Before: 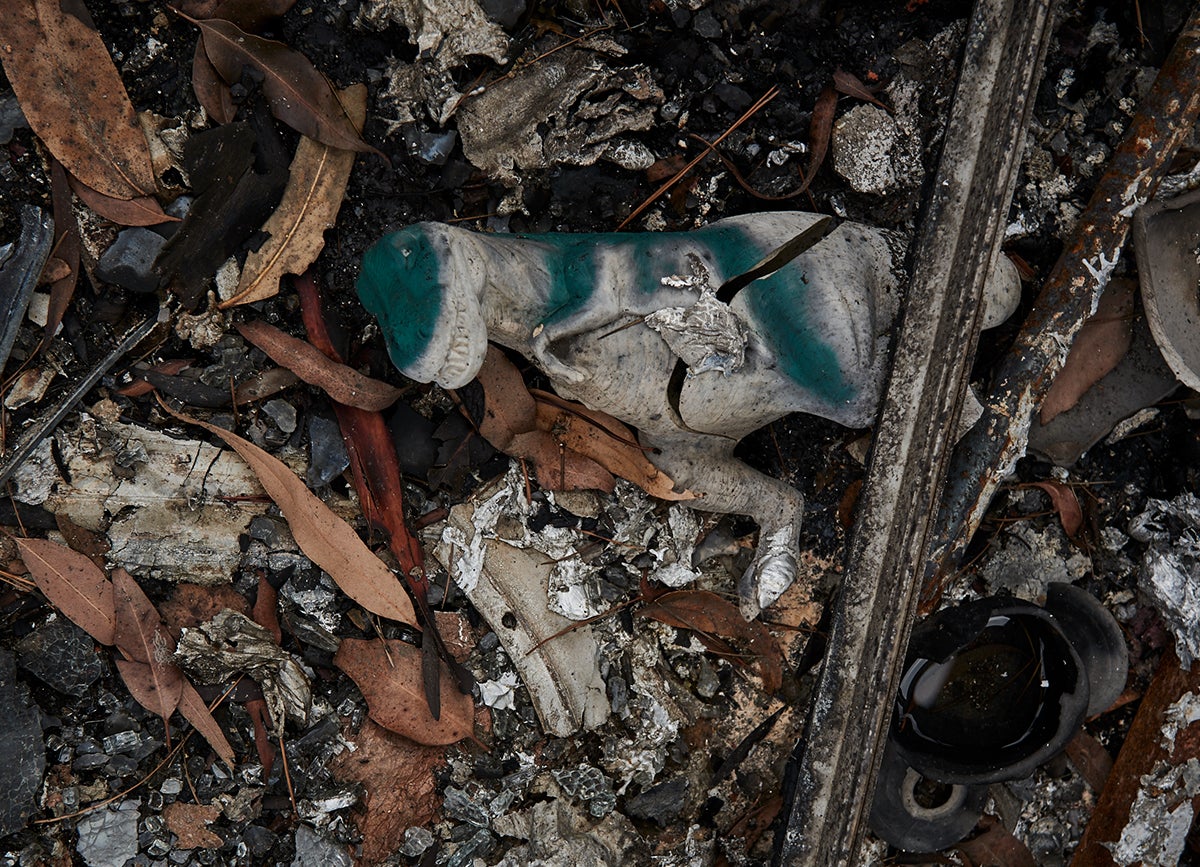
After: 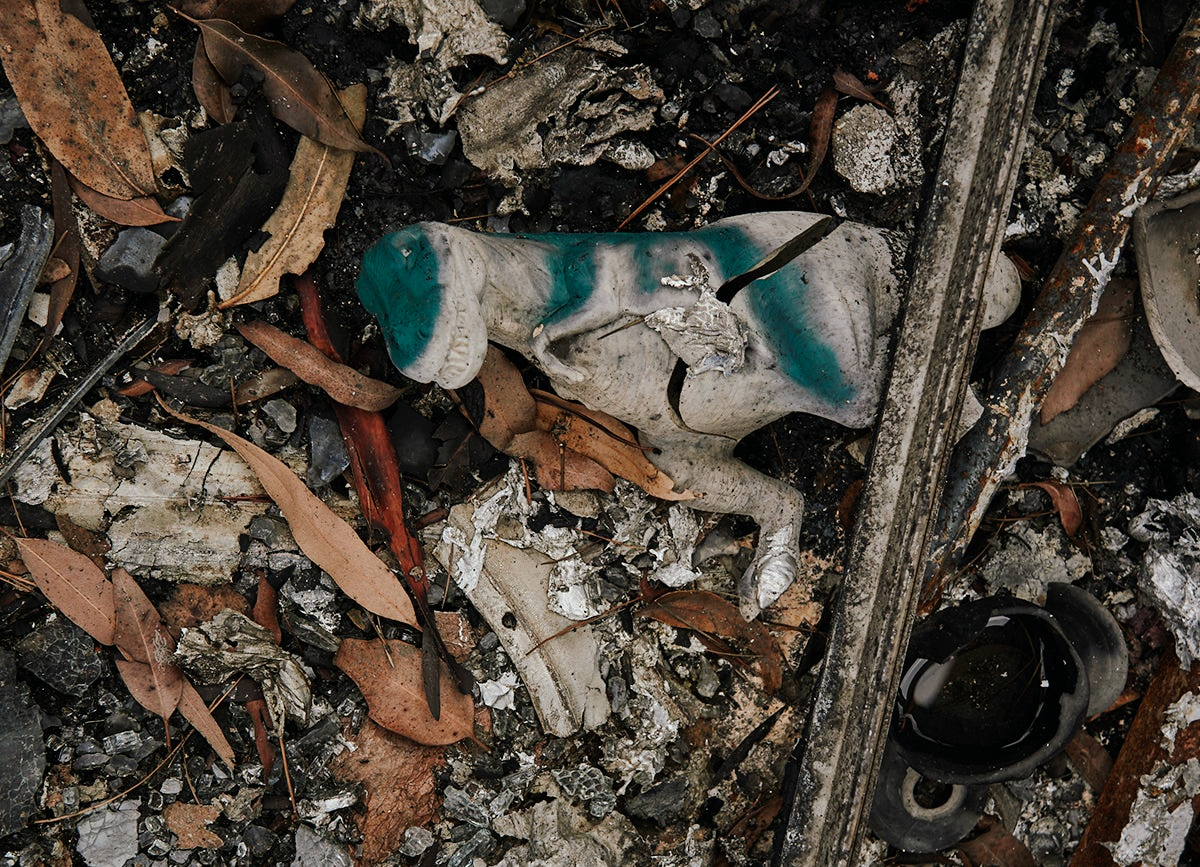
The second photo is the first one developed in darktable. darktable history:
tone curve: curves: ch0 [(0, 0) (0.003, 0.003) (0.011, 0.014) (0.025, 0.027) (0.044, 0.044) (0.069, 0.064) (0.1, 0.108) (0.136, 0.153) (0.177, 0.208) (0.224, 0.275) (0.277, 0.349) (0.335, 0.422) (0.399, 0.492) (0.468, 0.557) (0.543, 0.617) (0.623, 0.682) (0.709, 0.745) (0.801, 0.826) (0.898, 0.916) (1, 1)], preserve colors none
color look up table: target L [93.38, 92.29, 91.07, 85.54, 82.74, 74.23, 67.89, 66.01, 65.99, 45.48, 49.78, 27.52, 18.41, 200.19, 81.55, 77.84, 75.55, 61.9, 49.6, 49.95, 49.64, 46.2, 40.11, 34.91, 22.02, 95.52, 85.93, 79, 74.61, 69, 62.05, 60.09, 55.56, 66.82, 54.46, 41.35, 40.66, 48.93, 35.86, 39.78, 33.15, 25.38, 22.44, 11.26, 2.034, 88.42, 66.44, 62.33, 57.57], target a [-16.11, -28.24, -29.69, -56.14, -59.28, -73.64, -28.27, -77.62, -7.012, -30.63, -28.35, -27.98, -7.524, 0, 0.896, 12.33, 22.59, 60.41, 56.81, 77.6, 31.36, 31.8, 1.125, 52.56, 38.34, 3.814, 19.39, 29.5, 44.41, 22.11, 19.45, 73.15, 79.91, 57.94, 37.36, 13.49, 60.8, 40.63, 3.249, 55.95, 0.377, 42.7, 28.11, 13.54, 5.95, -48.44, -43.69, -19.02, -7.862], target b [40.86, 25.98, 72.17, 59.18, 16.73, 47.02, 42.32, 62.69, 62.35, 45.31, 13.47, 28.19, 20.02, 0, 20.31, 85.11, 57.58, 32.21, 57.91, 55.58, 26.77, 51.68, 37.29, 32.57, 7.149, -3.577, -15.83, -3.919, -24.73, -40.36, 0.886, 1.026, -26.18, -43.82, -9.379, -48.66, 6.238, -64.7, -15.63, -41.54, 4.151, -20.35, -55.5, -30.8, -2.45, -11.63, -10.93, -42.51, -23.01], num patches 49
